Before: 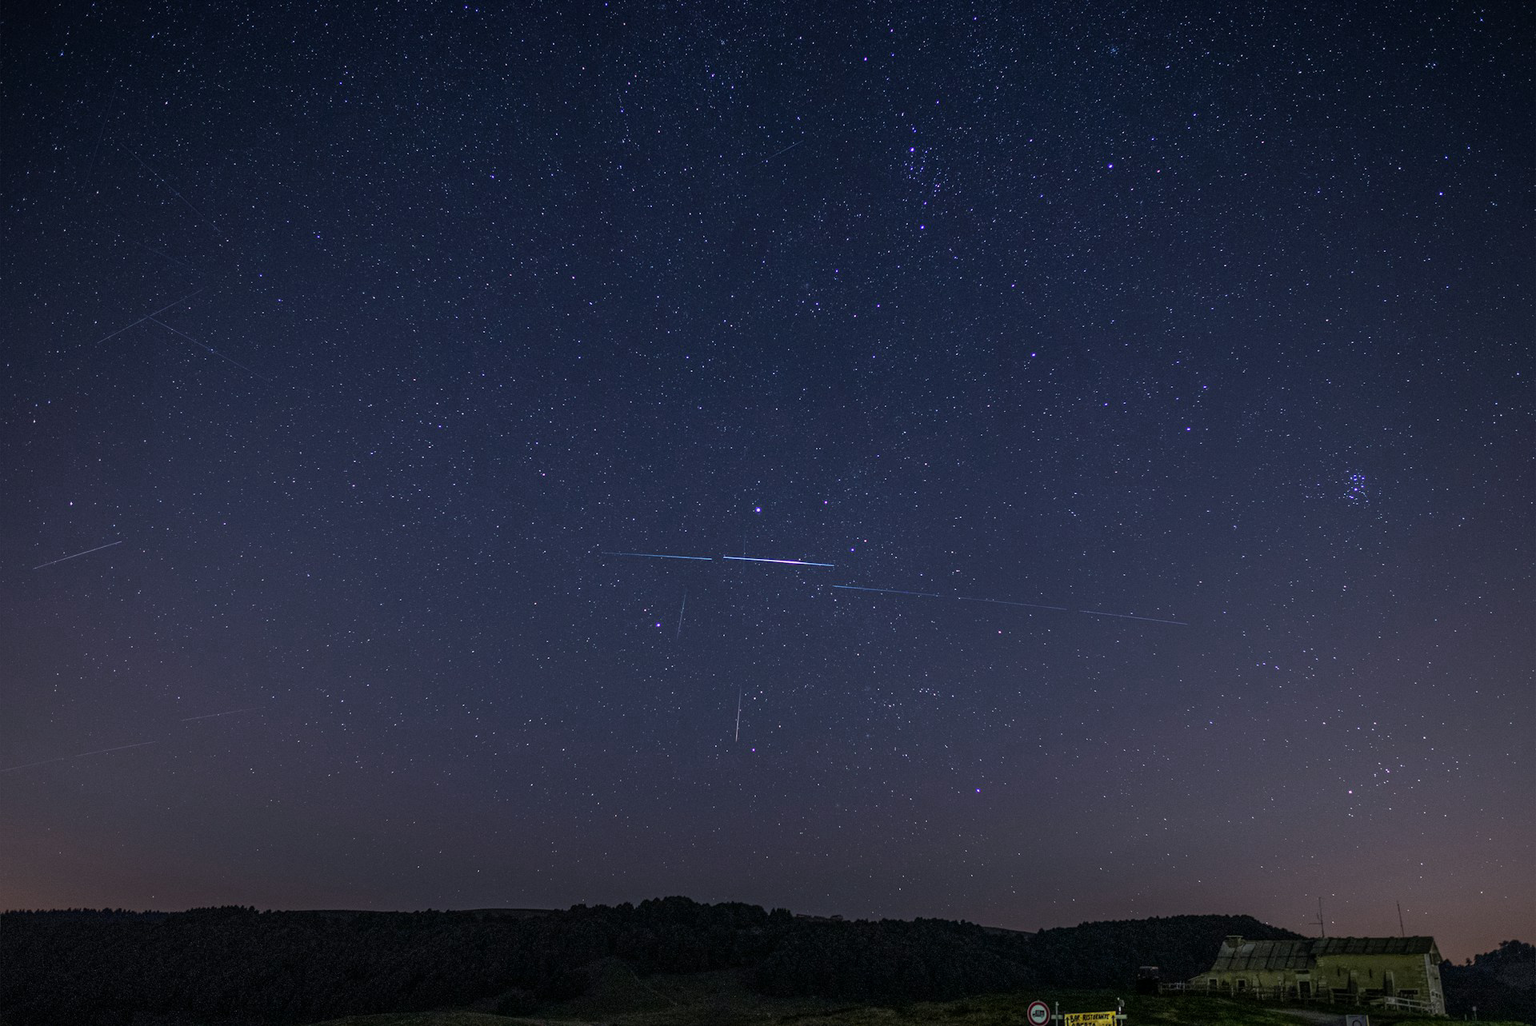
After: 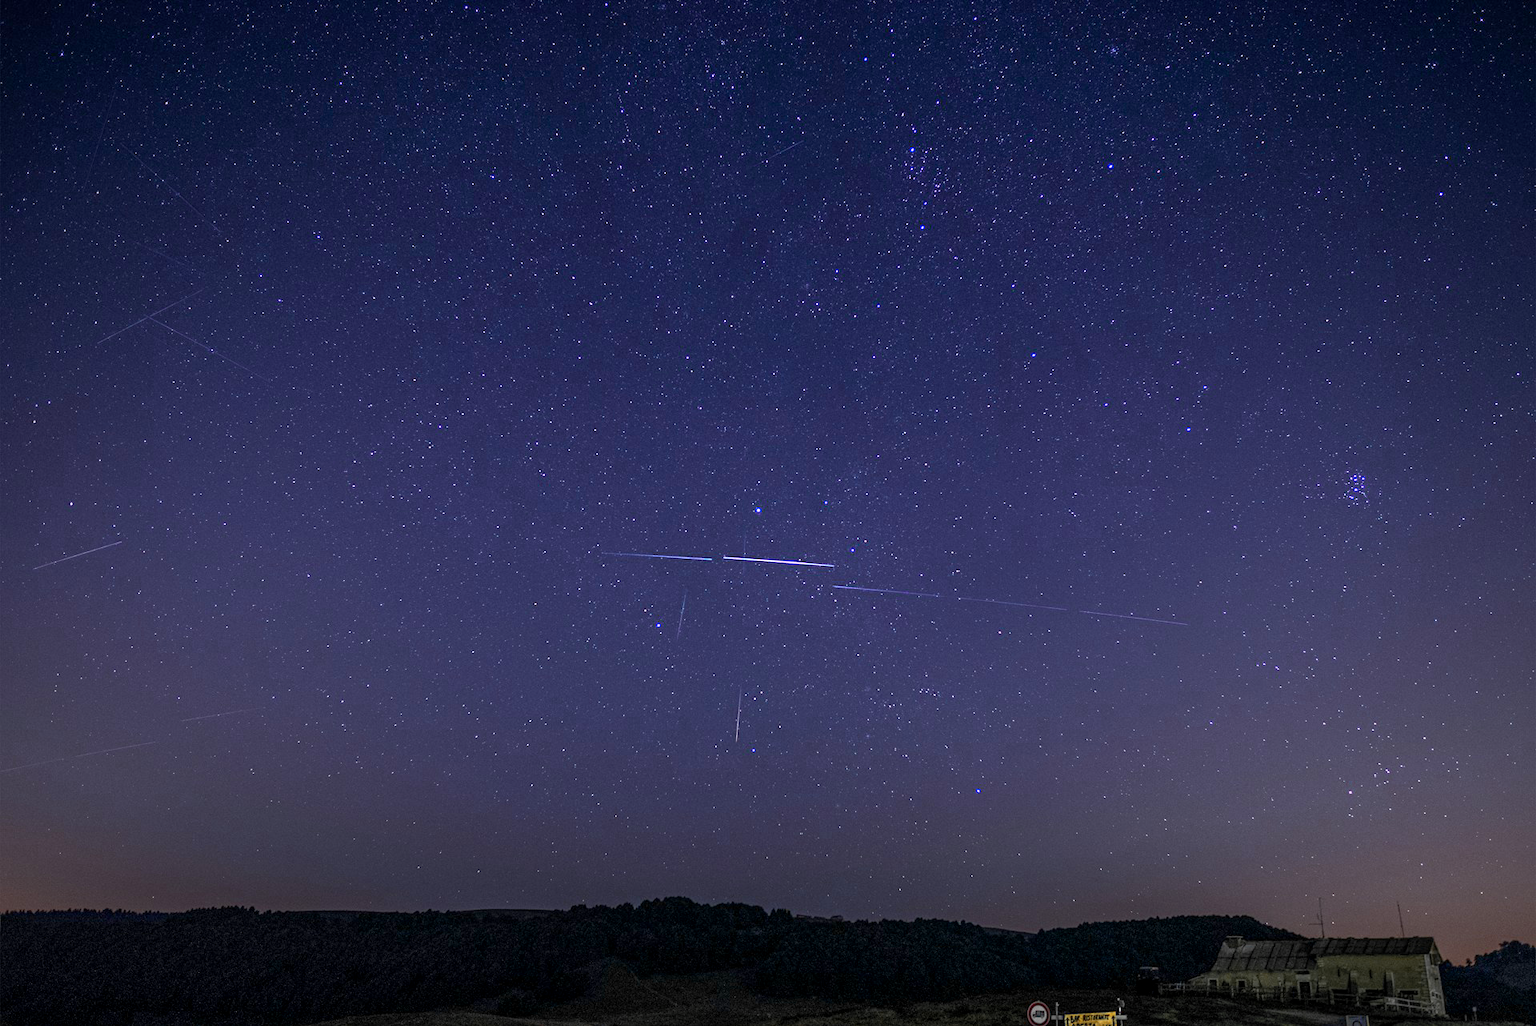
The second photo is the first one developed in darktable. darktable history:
color zones: curves: ch0 [(0, 0.363) (0.128, 0.373) (0.25, 0.5) (0.402, 0.407) (0.521, 0.525) (0.63, 0.559) (0.729, 0.662) (0.867, 0.471)]; ch1 [(0, 0.515) (0.136, 0.618) (0.25, 0.5) (0.378, 0) (0.516, 0) (0.622, 0.593) (0.737, 0.819) (0.87, 0.593)]; ch2 [(0, 0.529) (0.128, 0.471) (0.282, 0.451) (0.386, 0.662) (0.516, 0.525) (0.633, 0.554) (0.75, 0.62) (0.875, 0.441)]
exposure: black level correction 0.001, exposure 0.3 EV, compensate highlight preservation false
